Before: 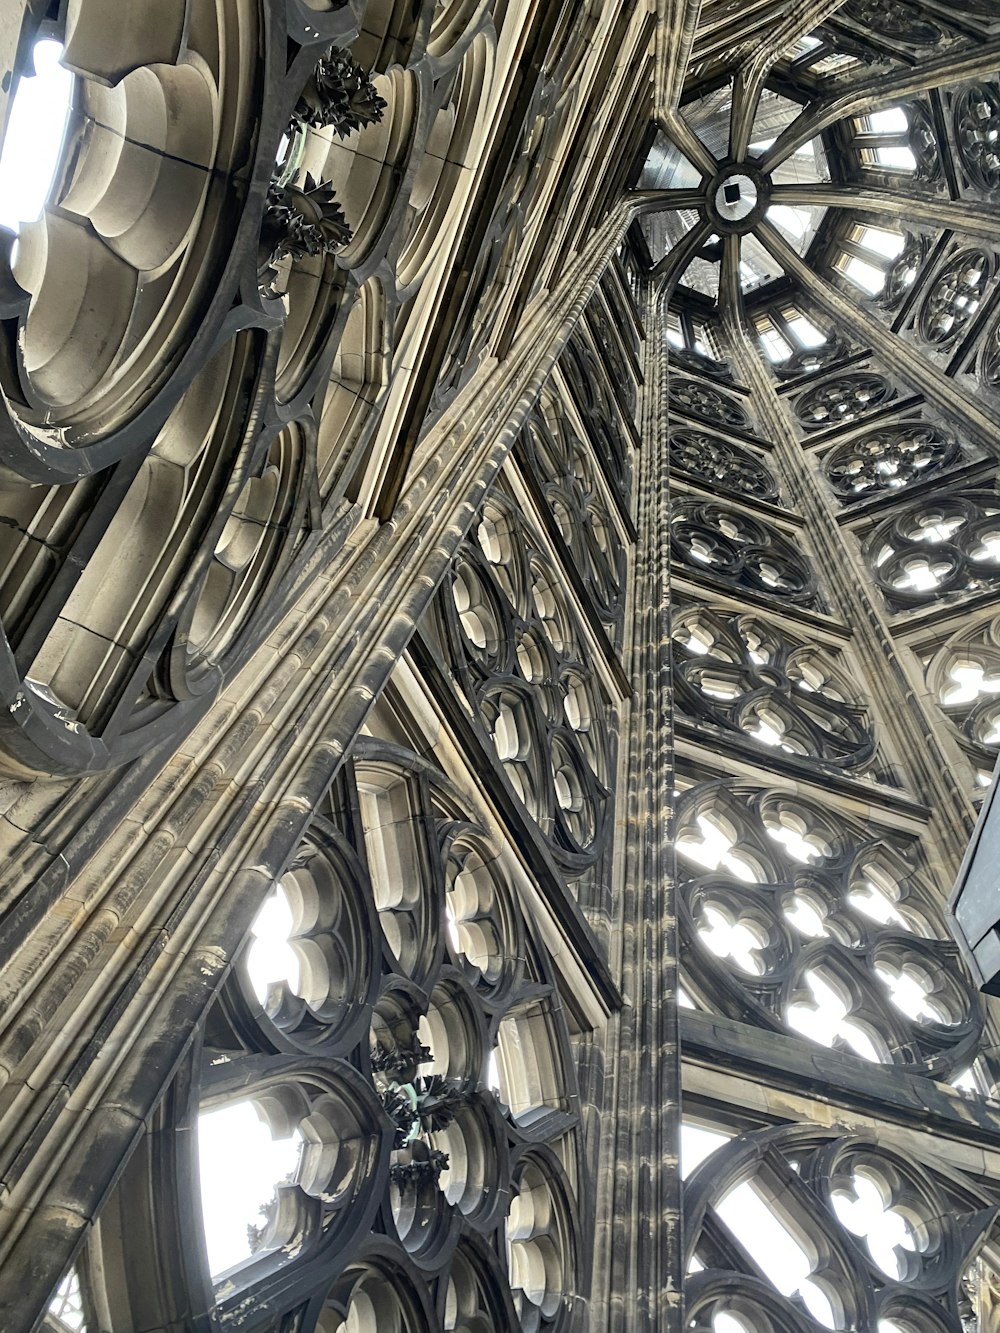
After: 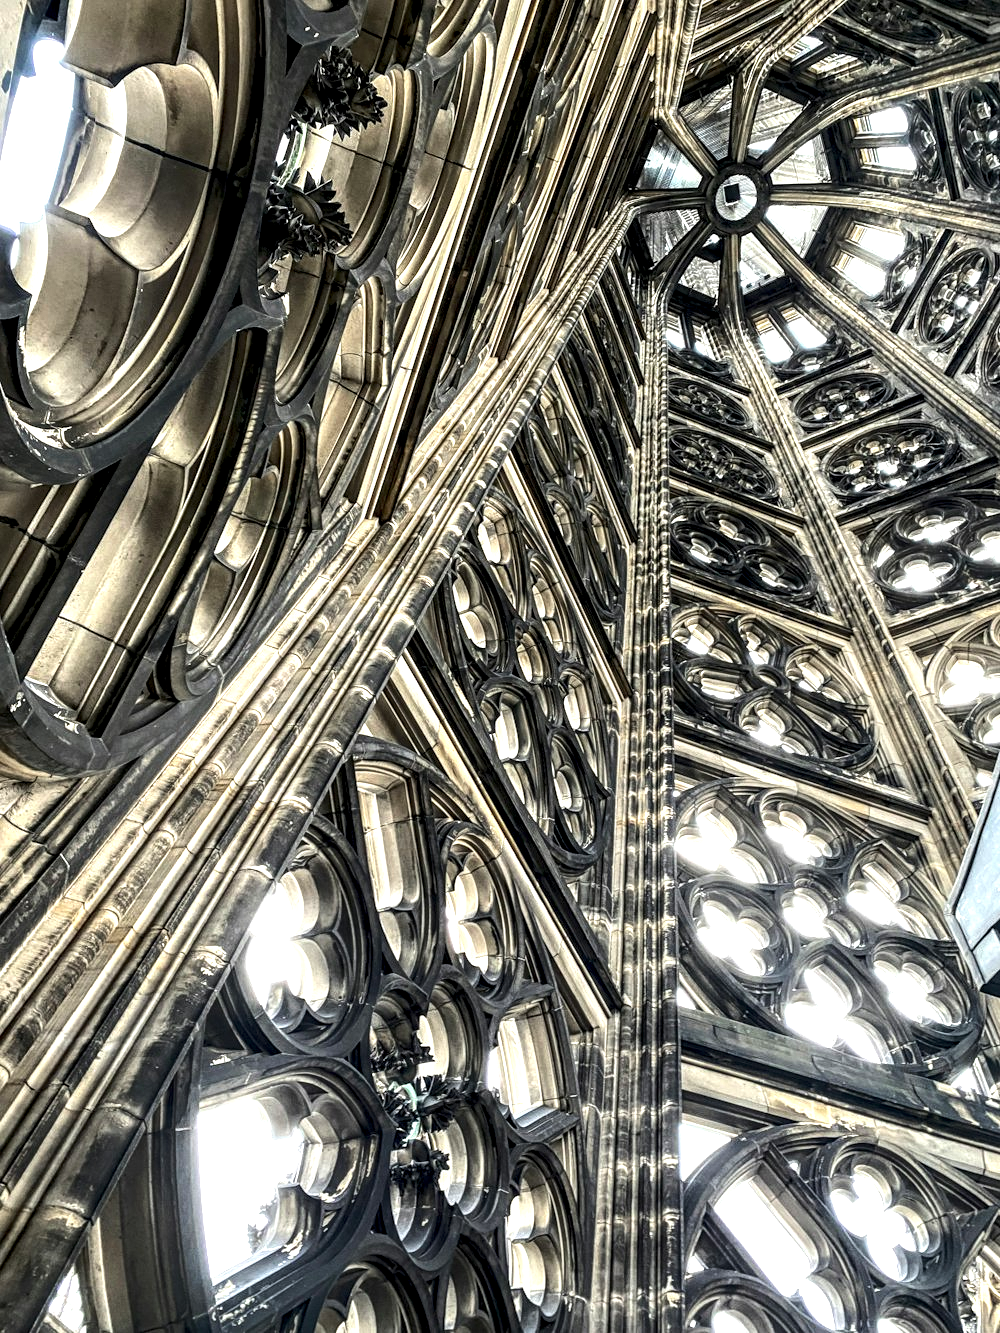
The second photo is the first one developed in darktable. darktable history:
local contrast: highlights 19%, detail 186%
base curve: curves: ch0 [(0, 0) (0.303, 0.277) (1, 1)]
tone equalizer: -8 EV 0.001 EV, -7 EV -0.002 EV, -6 EV 0.002 EV, -5 EV -0.03 EV, -4 EV -0.116 EV, -3 EV -0.169 EV, -2 EV 0.24 EV, -1 EV 0.702 EV, +0 EV 0.493 EV
